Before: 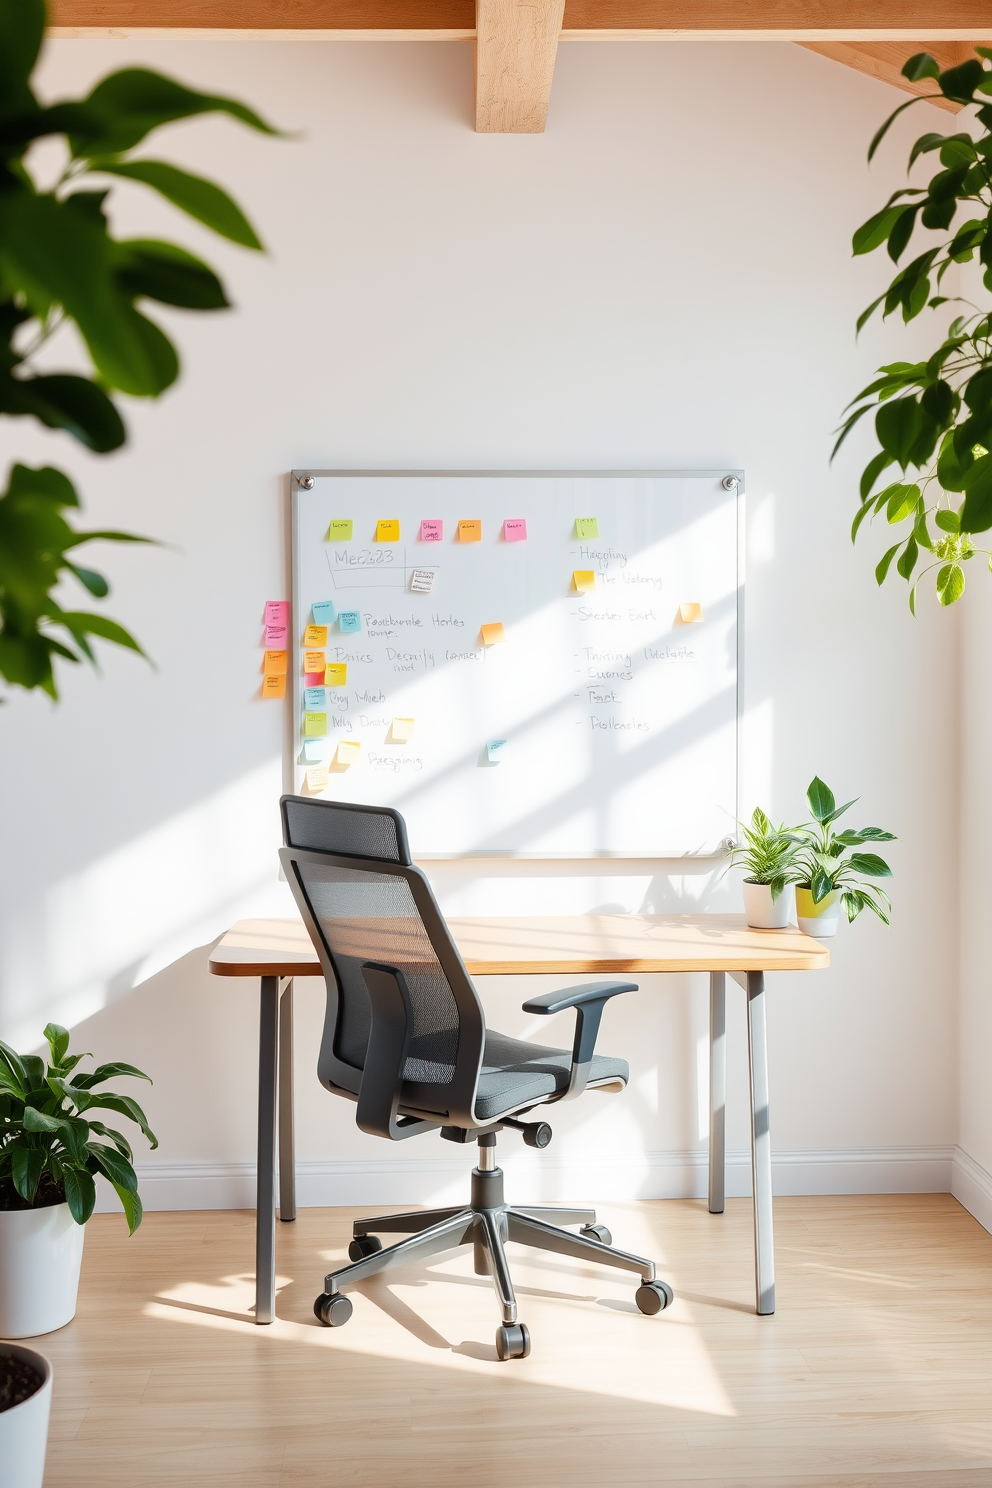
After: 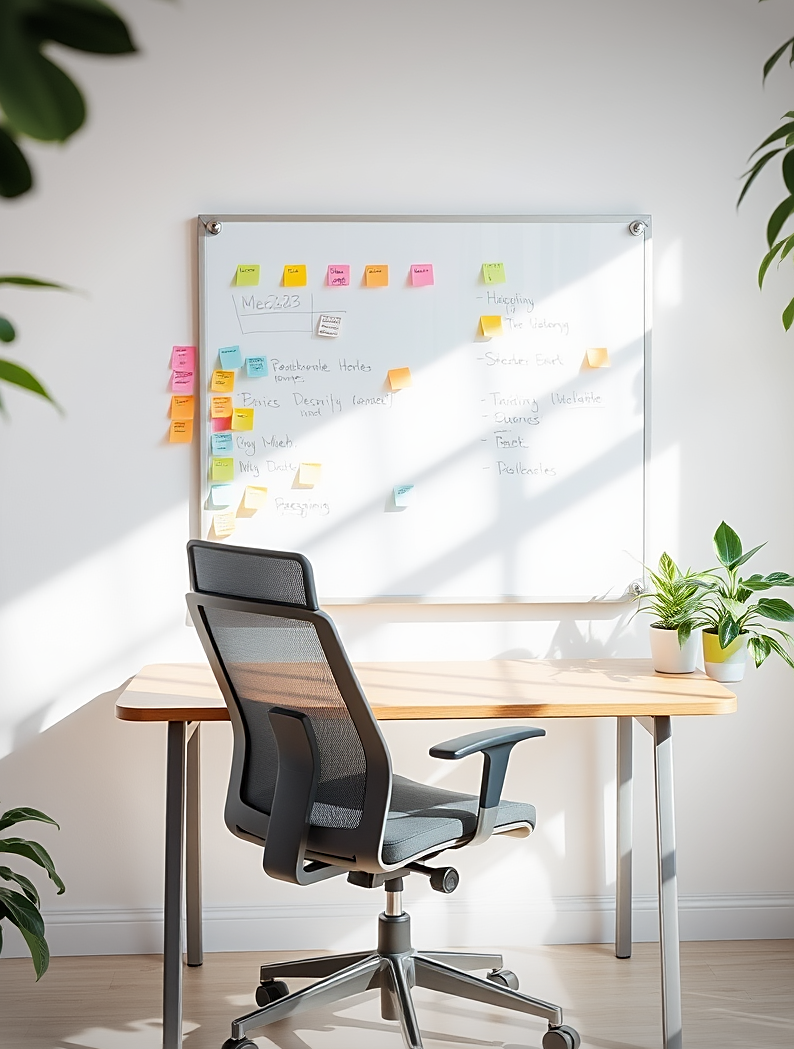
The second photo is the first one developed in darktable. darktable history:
crop: left 9.383%, top 17.191%, right 10.516%, bottom 12.3%
sharpen: on, module defaults
vignetting: fall-off start 74.92%, width/height ratio 1.085
